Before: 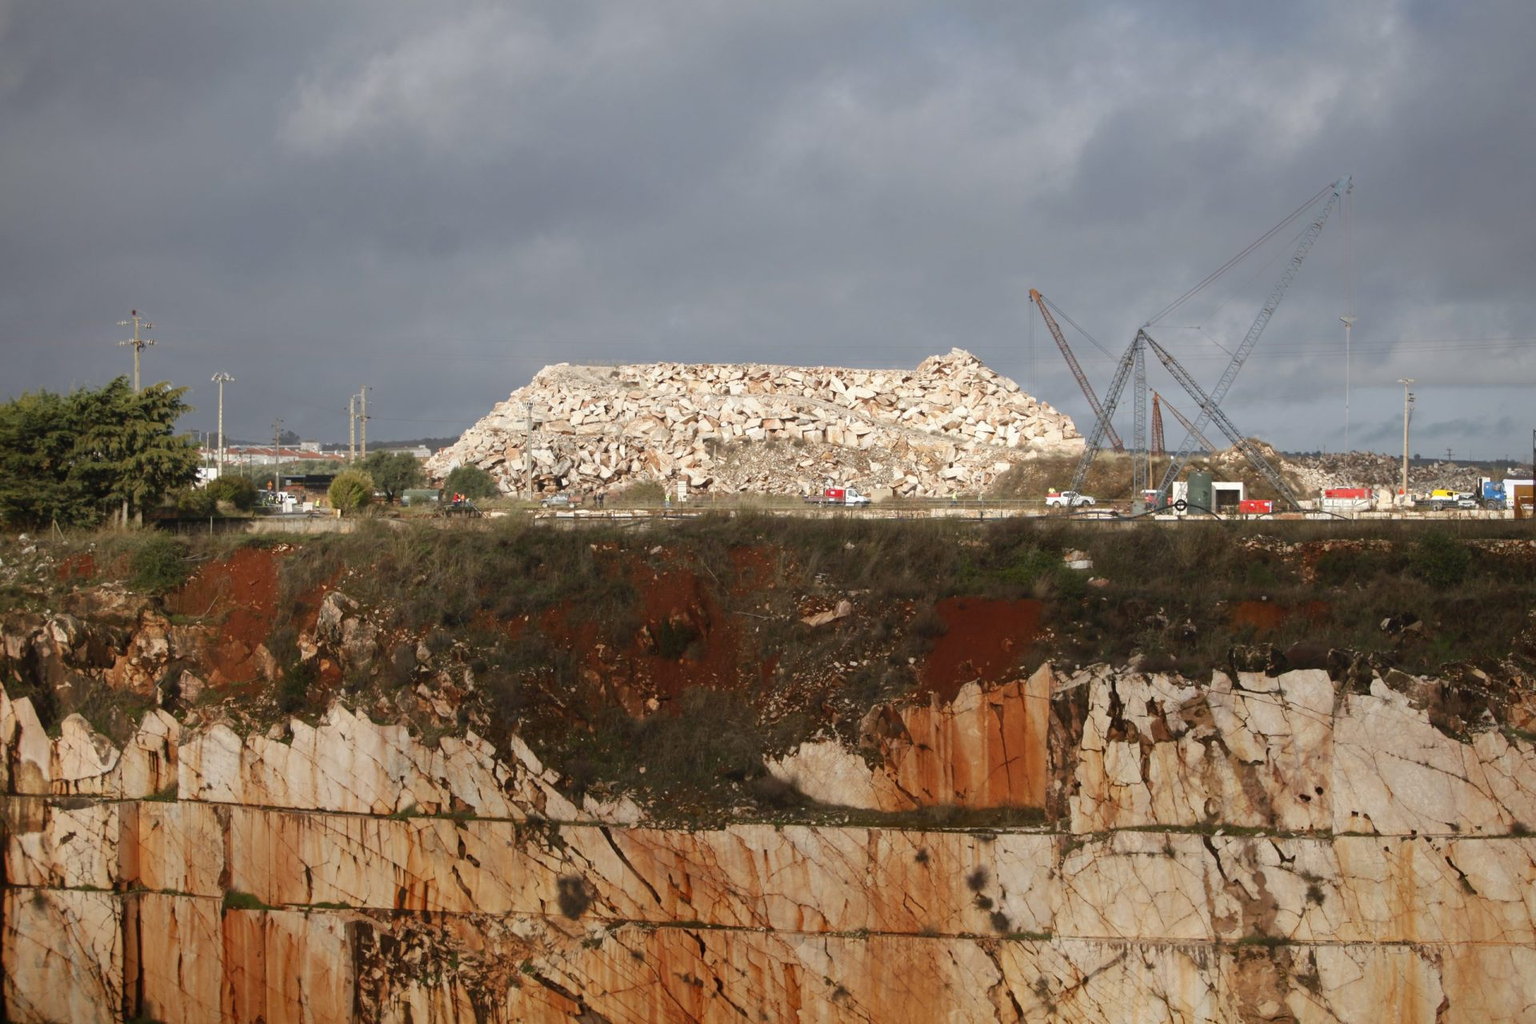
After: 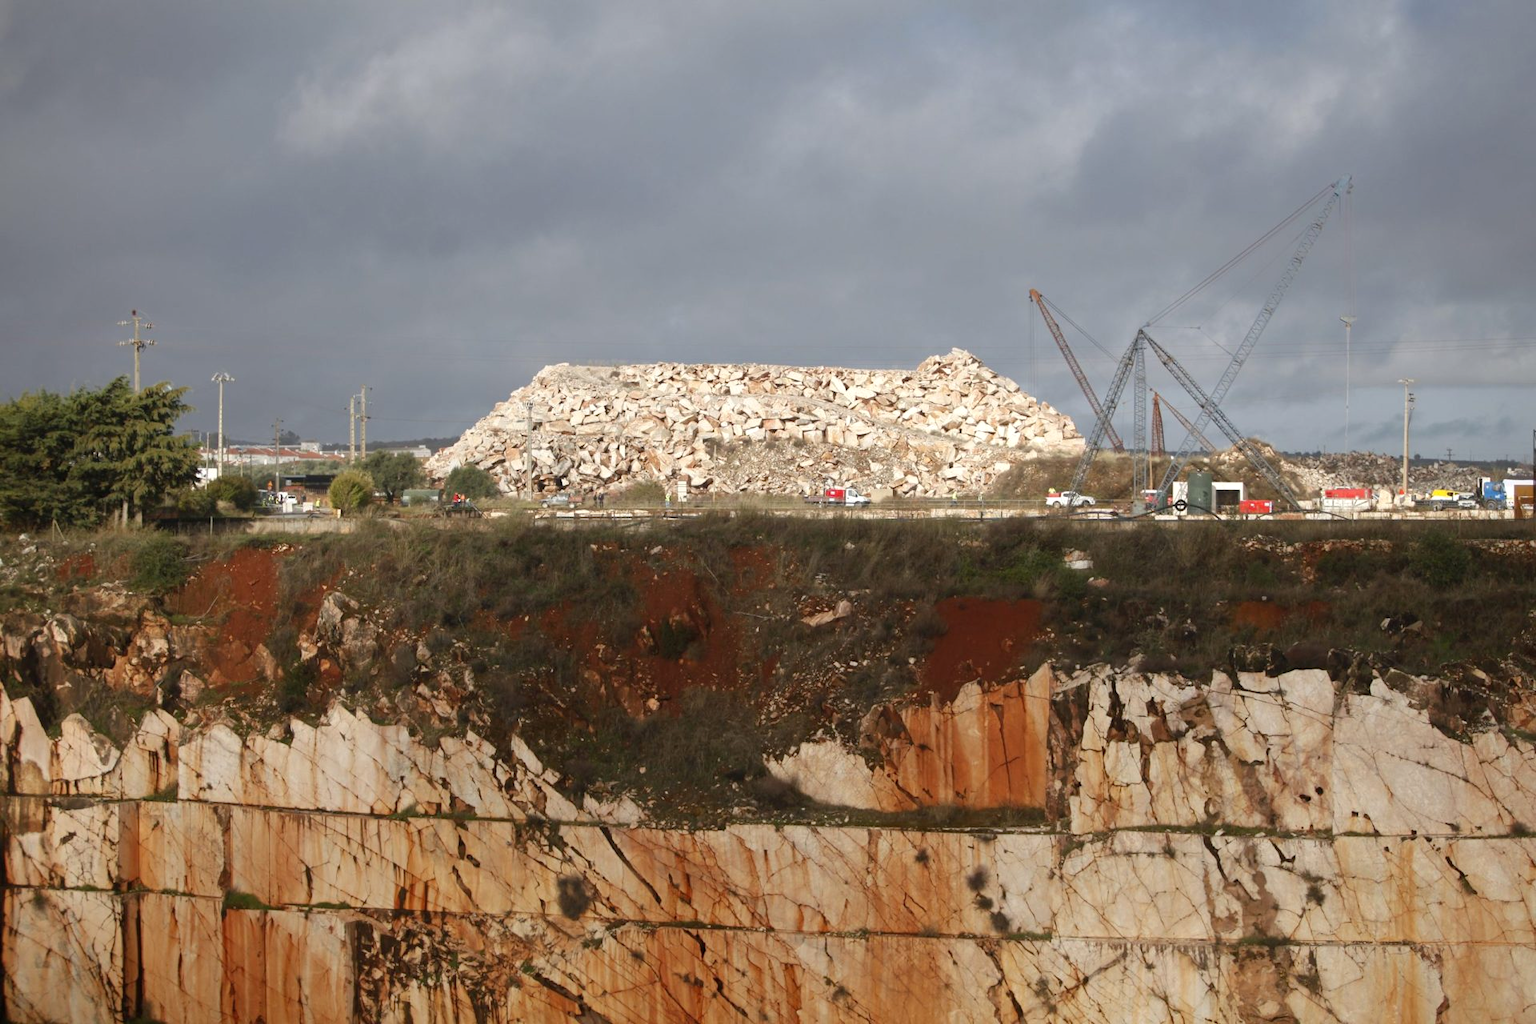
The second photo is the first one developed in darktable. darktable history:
exposure: exposure 0.129 EV, compensate highlight preservation false
